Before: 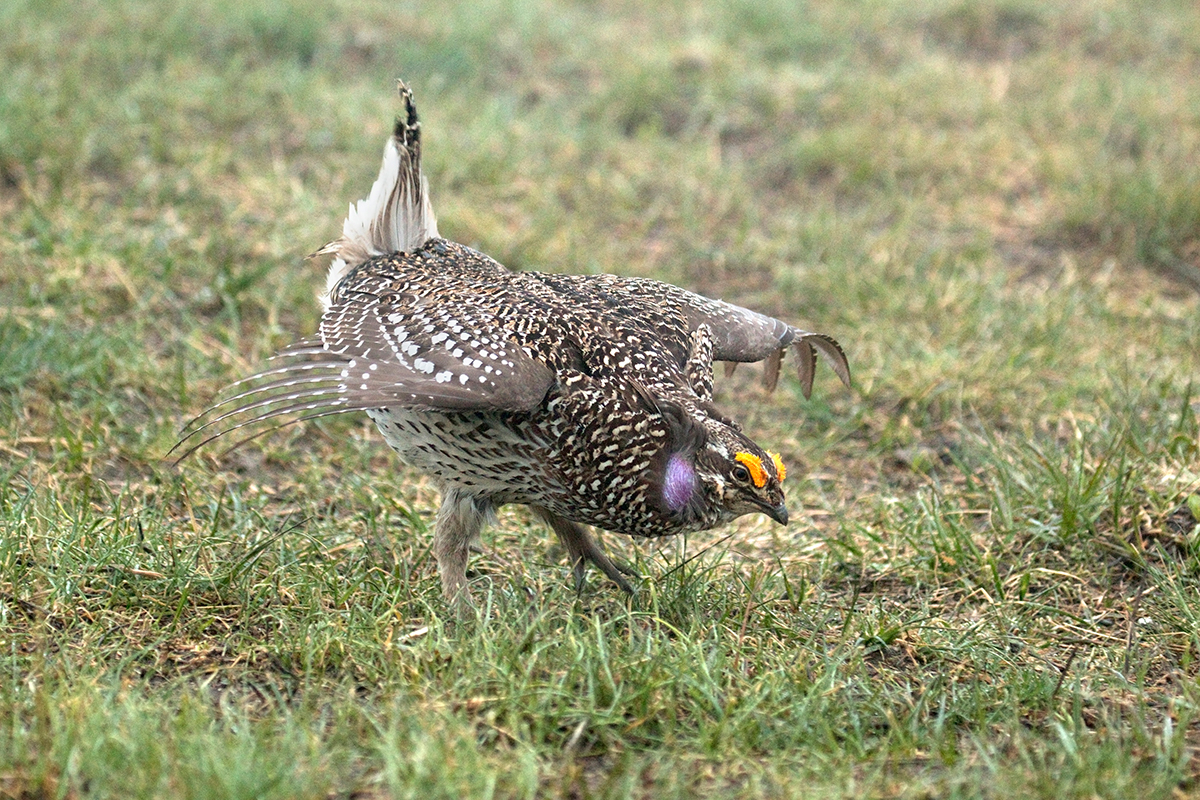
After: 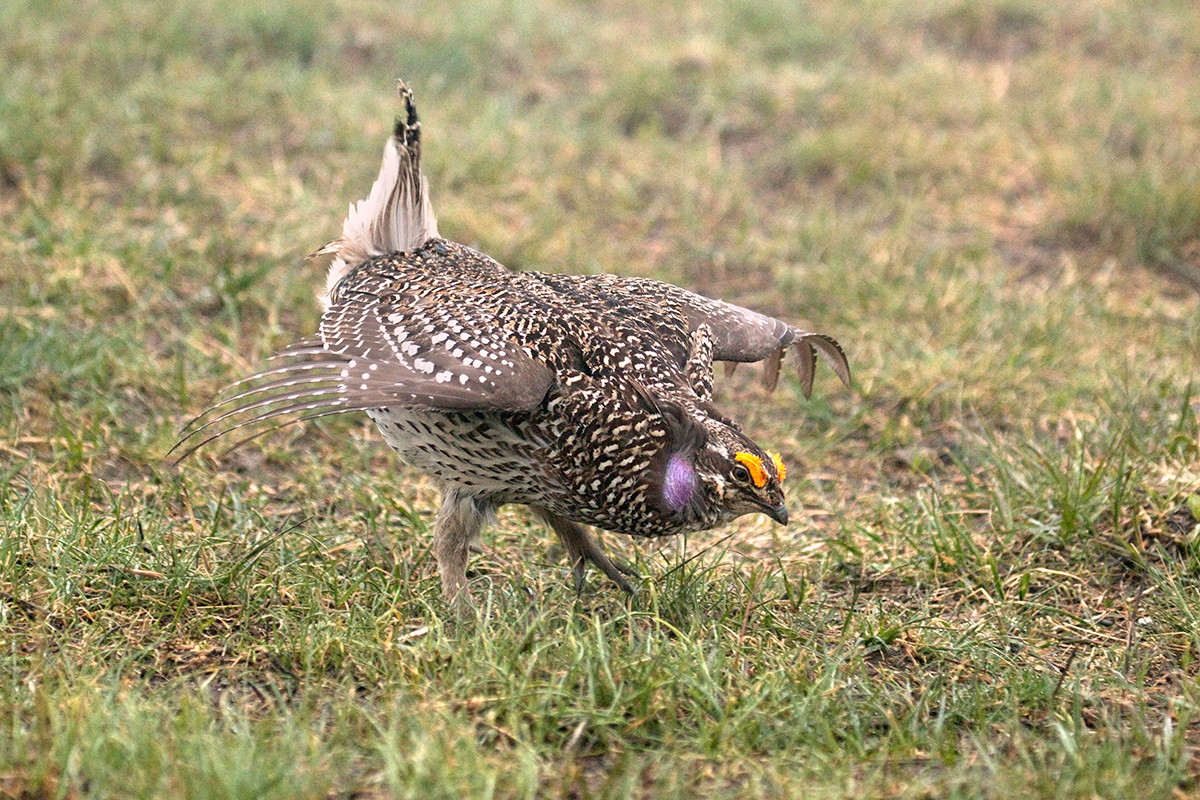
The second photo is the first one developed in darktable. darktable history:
color correction: highlights a* 7.62, highlights b* 3.81
